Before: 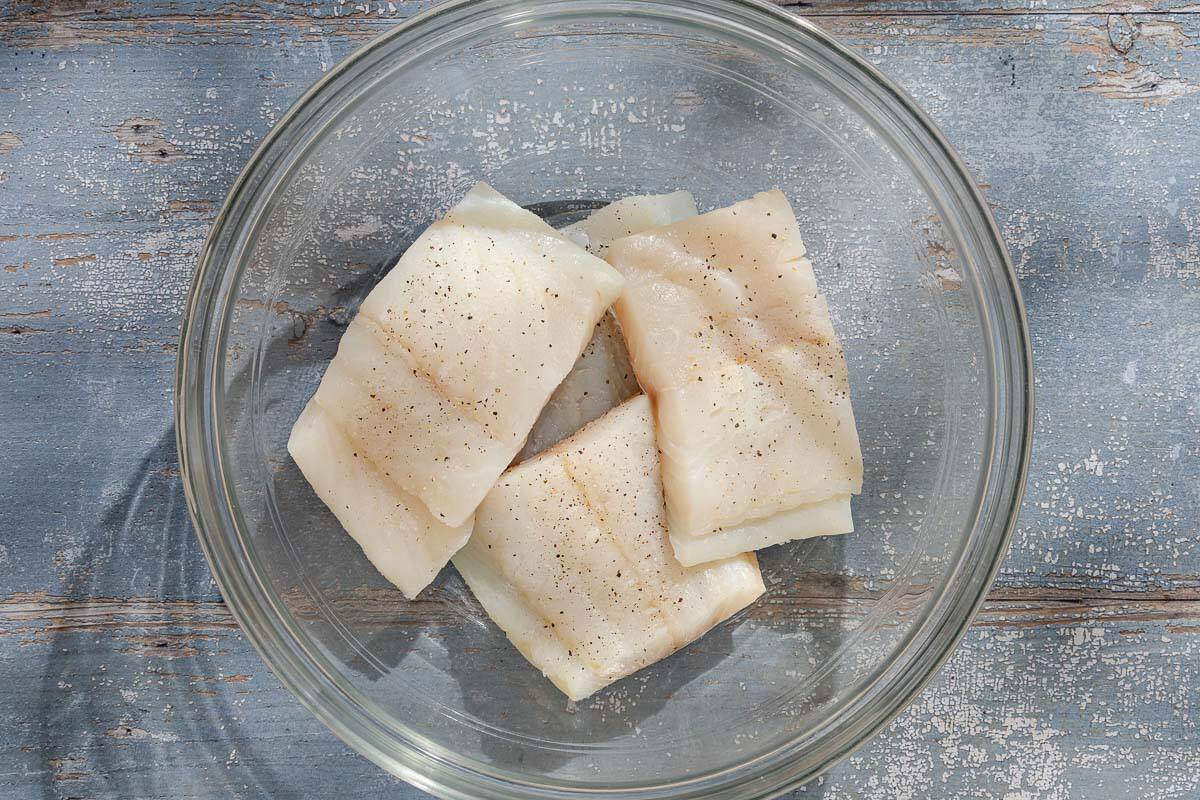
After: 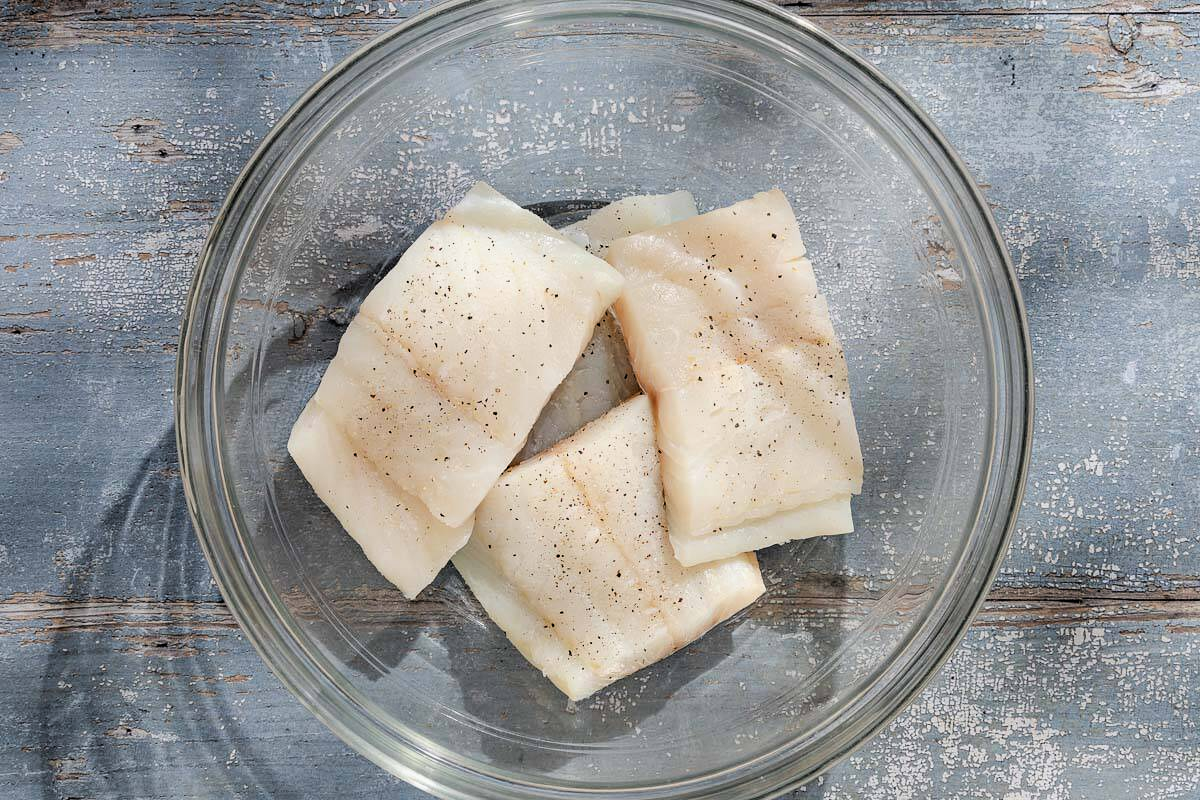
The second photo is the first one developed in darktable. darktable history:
filmic rgb: black relative exposure -6.29 EV, white relative exposure 2.8 EV, target black luminance 0%, hardness 4.61, latitude 68.33%, contrast 1.284, shadows ↔ highlights balance -3.11%
